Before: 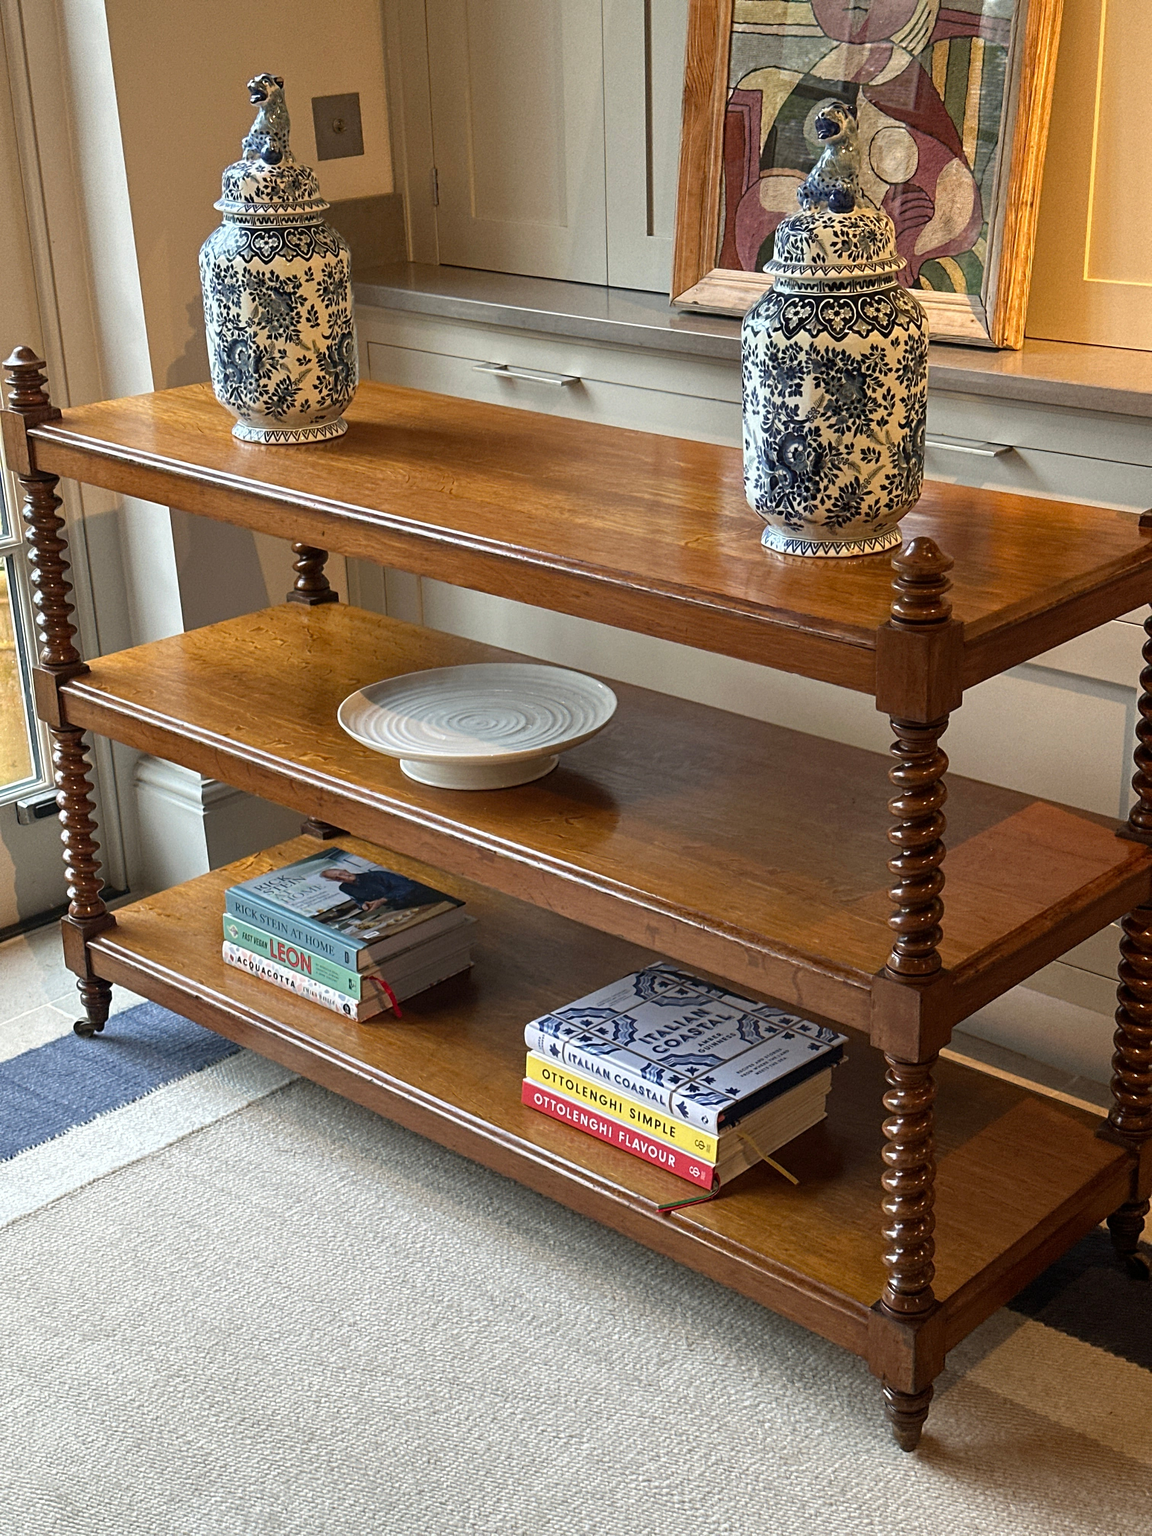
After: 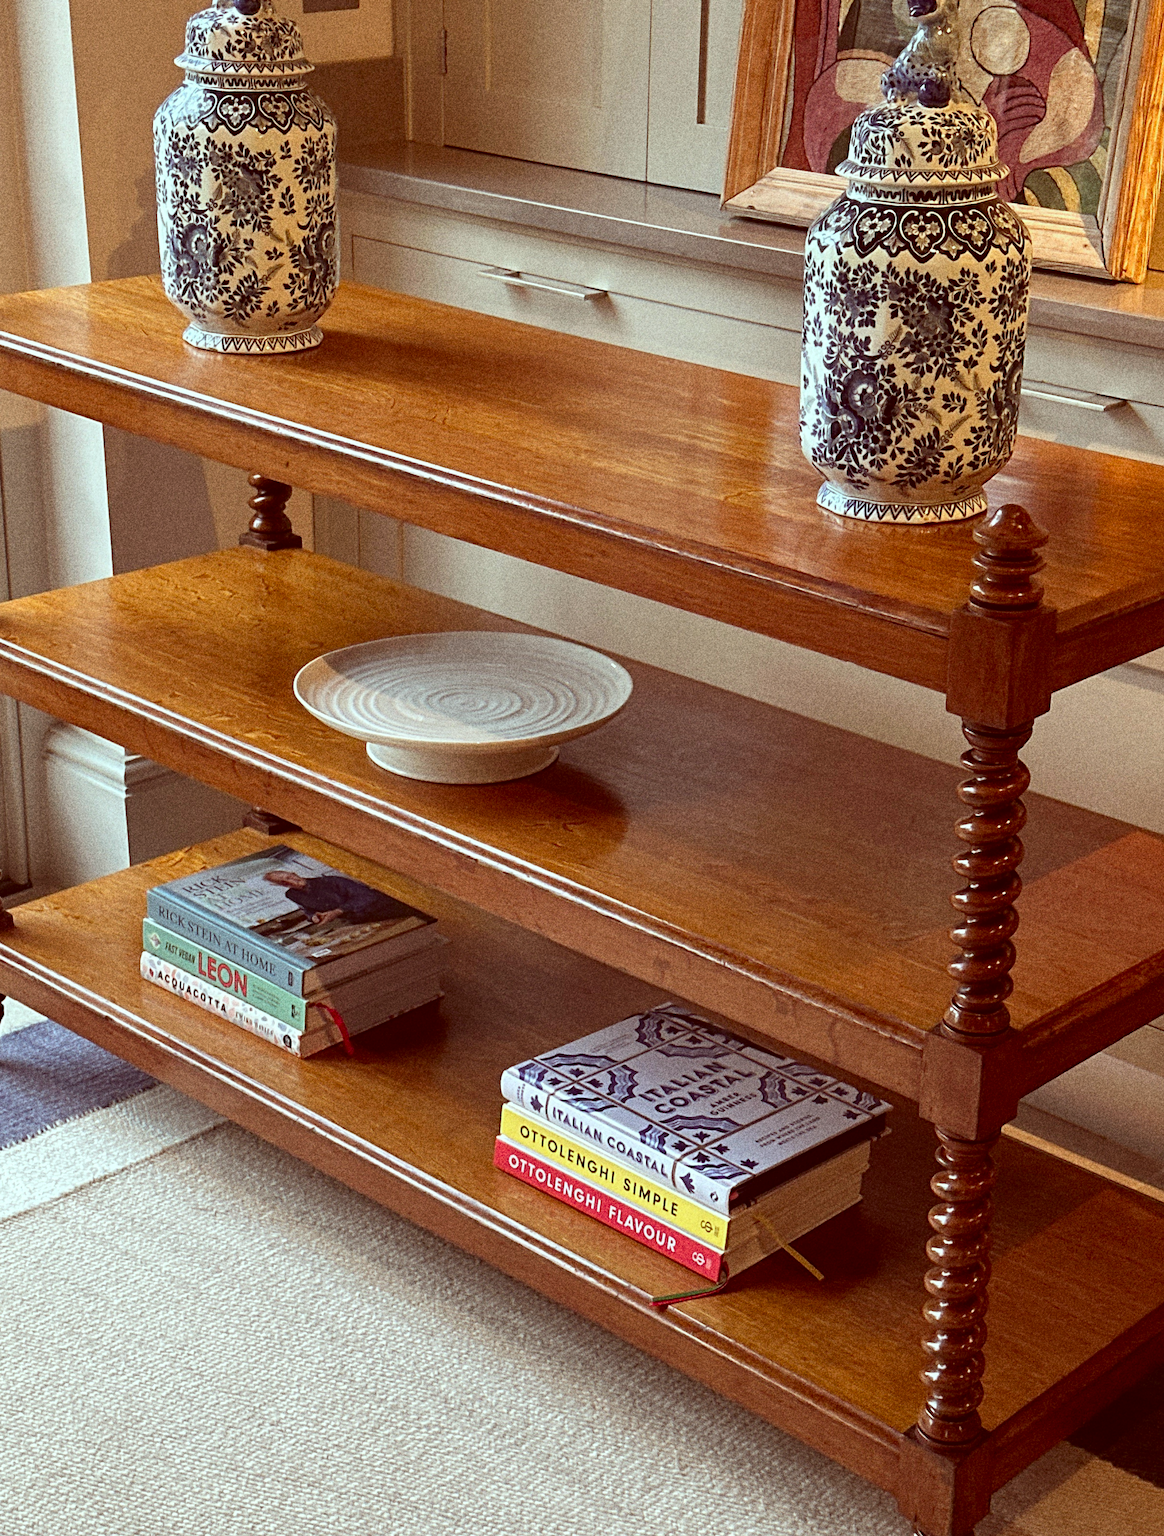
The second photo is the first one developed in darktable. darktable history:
color correction: highlights a* -7.23, highlights b* -0.161, shadows a* 20.08, shadows b* 11.73
rotate and perspective: rotation -0.45°, automatic cropping original format, crop left 0.008, crop right 0.992, crop top 0.012, crop bottom 0.988
crop and rotate: angle -3.27°, left 5.211%, top 5.211%, right 4.607%, bottom 4.607%
grain: strength 49.07%
